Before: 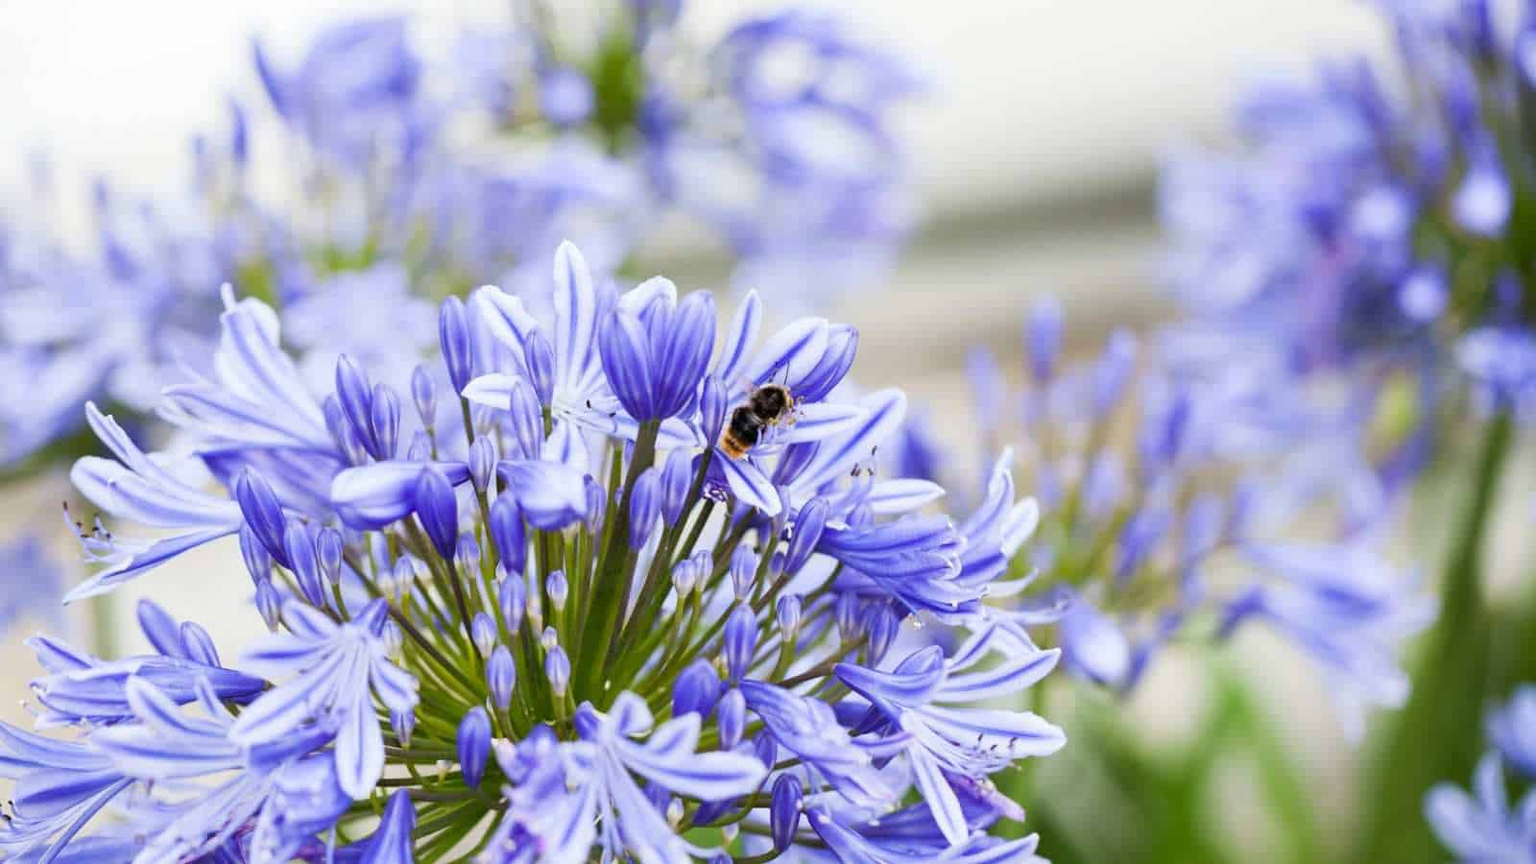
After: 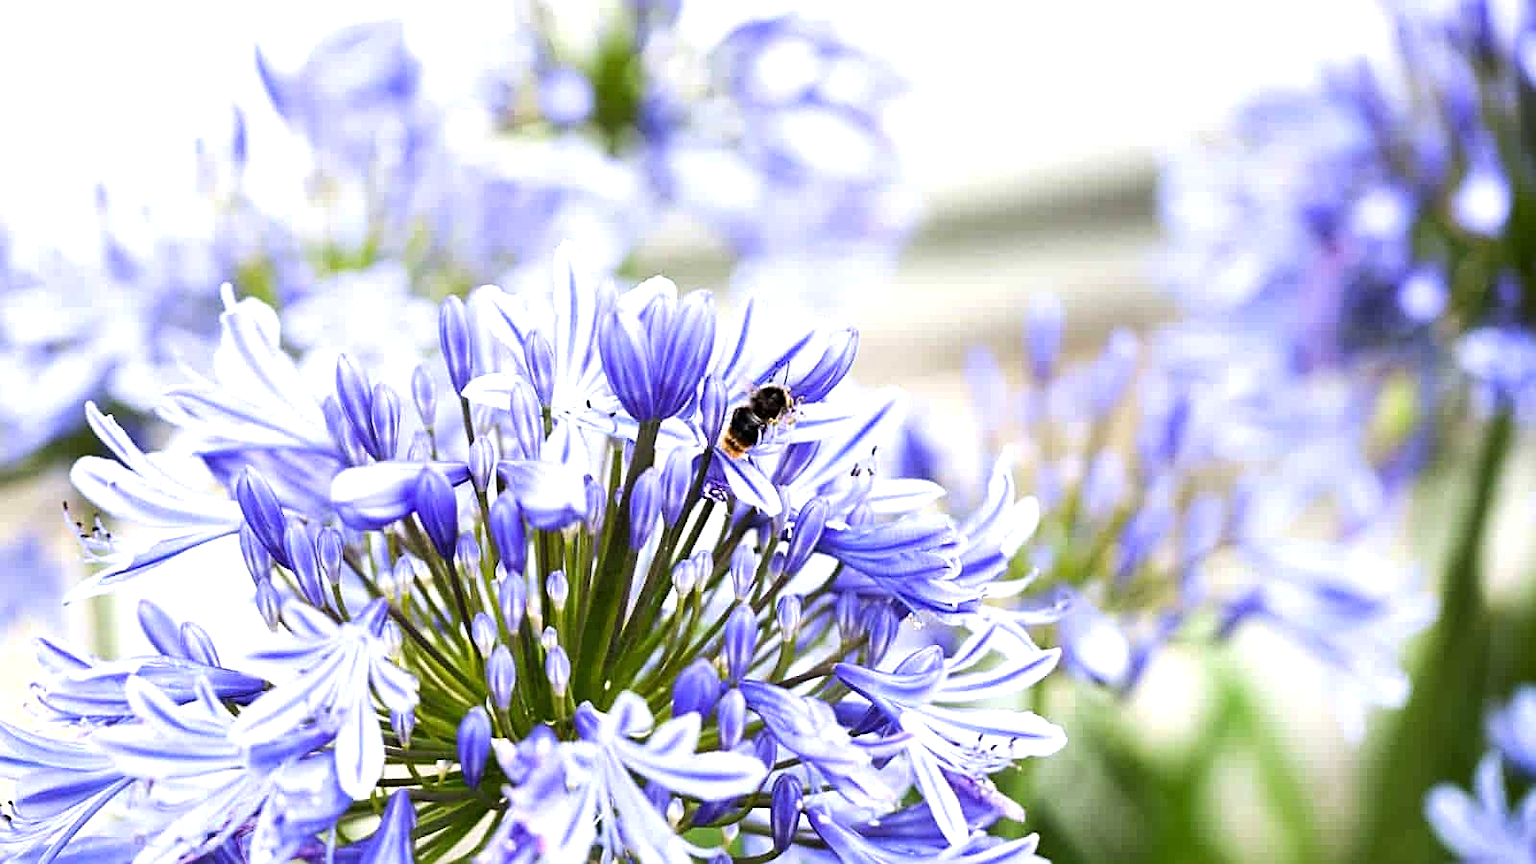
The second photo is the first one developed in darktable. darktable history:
tone equalizer: -8 EV -0.734 EV, -7 EV -0.72 EV, -6 EV -0.607 EV, -5 EV -0.366 EV, -3 EV 0.386 EV, -2 EV 0.6 EV, -1 EV 0.701 EV, +0 EV 0.733 EV, edges refinement/feathering 500, mask exposure compensation -1.57 EV, preserve details no
sharpen: amount 0.499
